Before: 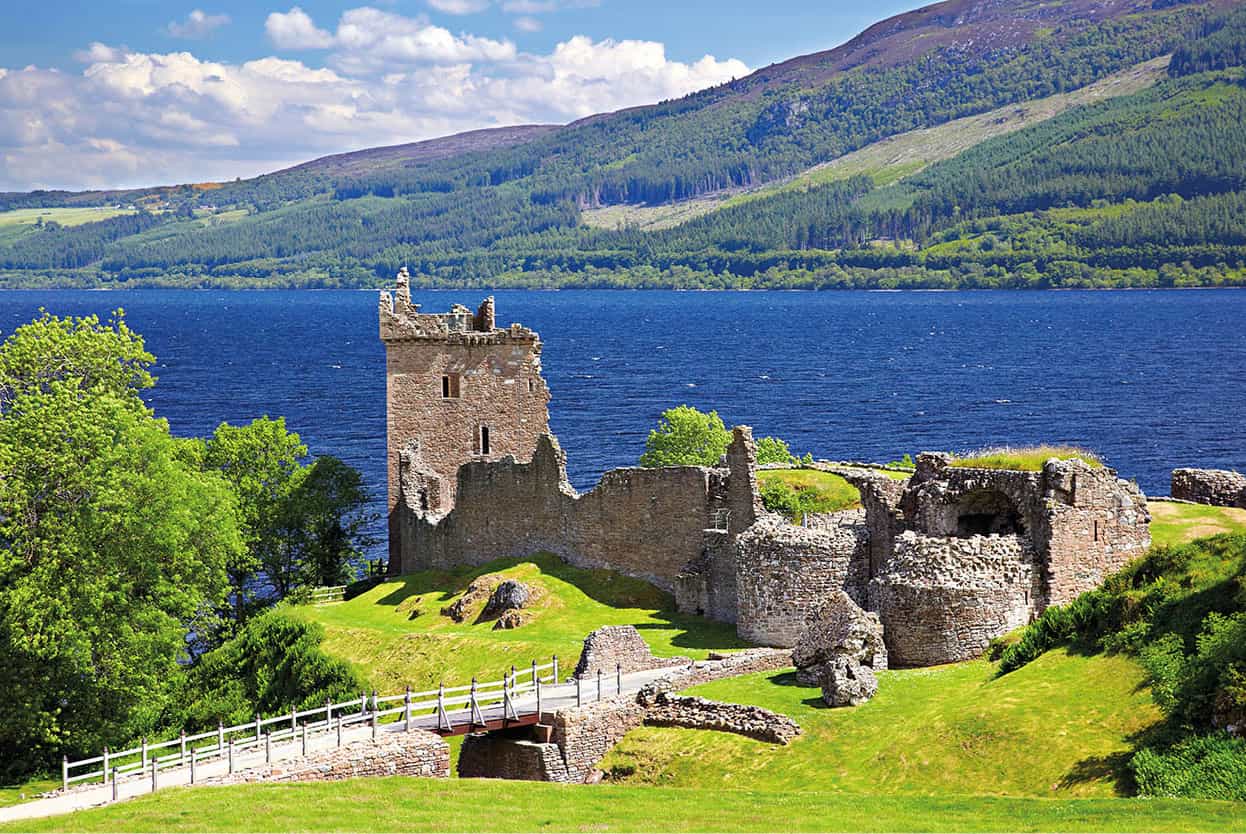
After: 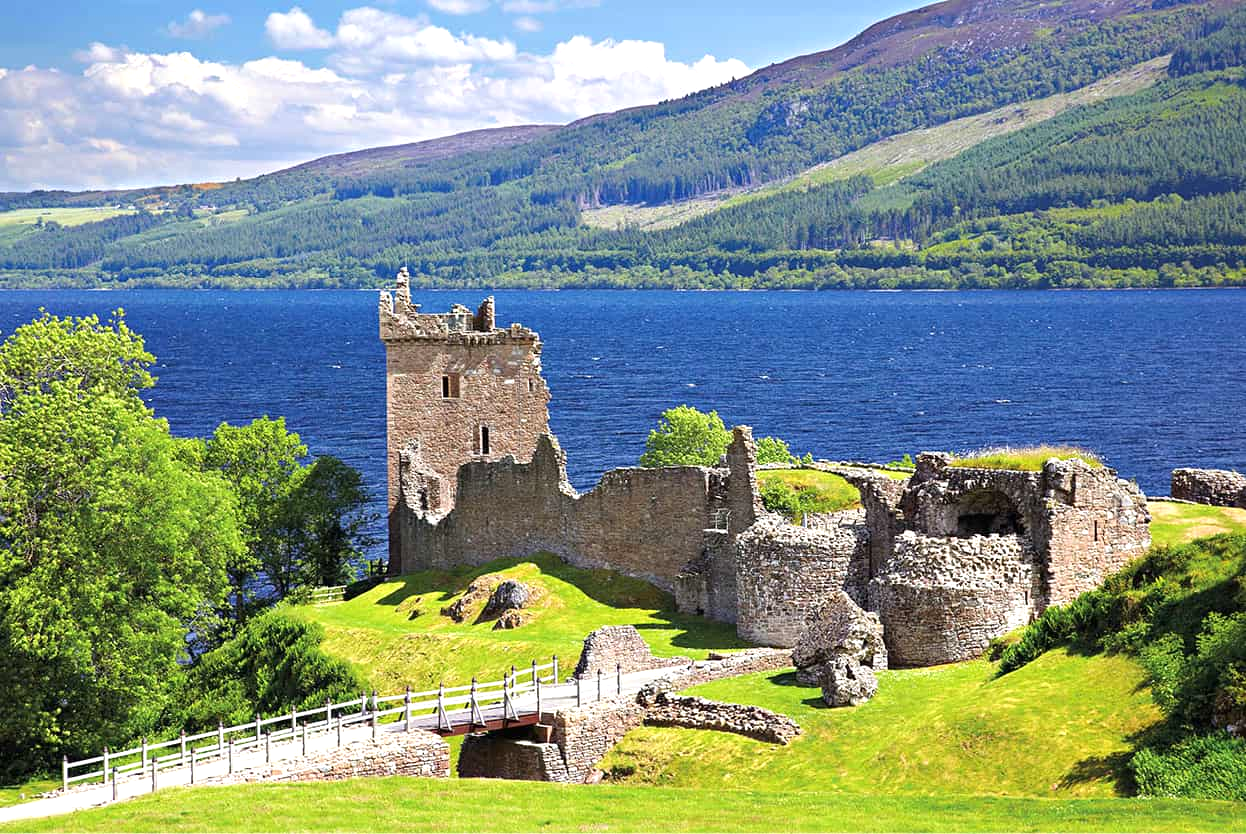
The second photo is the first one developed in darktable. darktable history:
exposure: exposure 0.375 EV, compensate highlight preservation false
